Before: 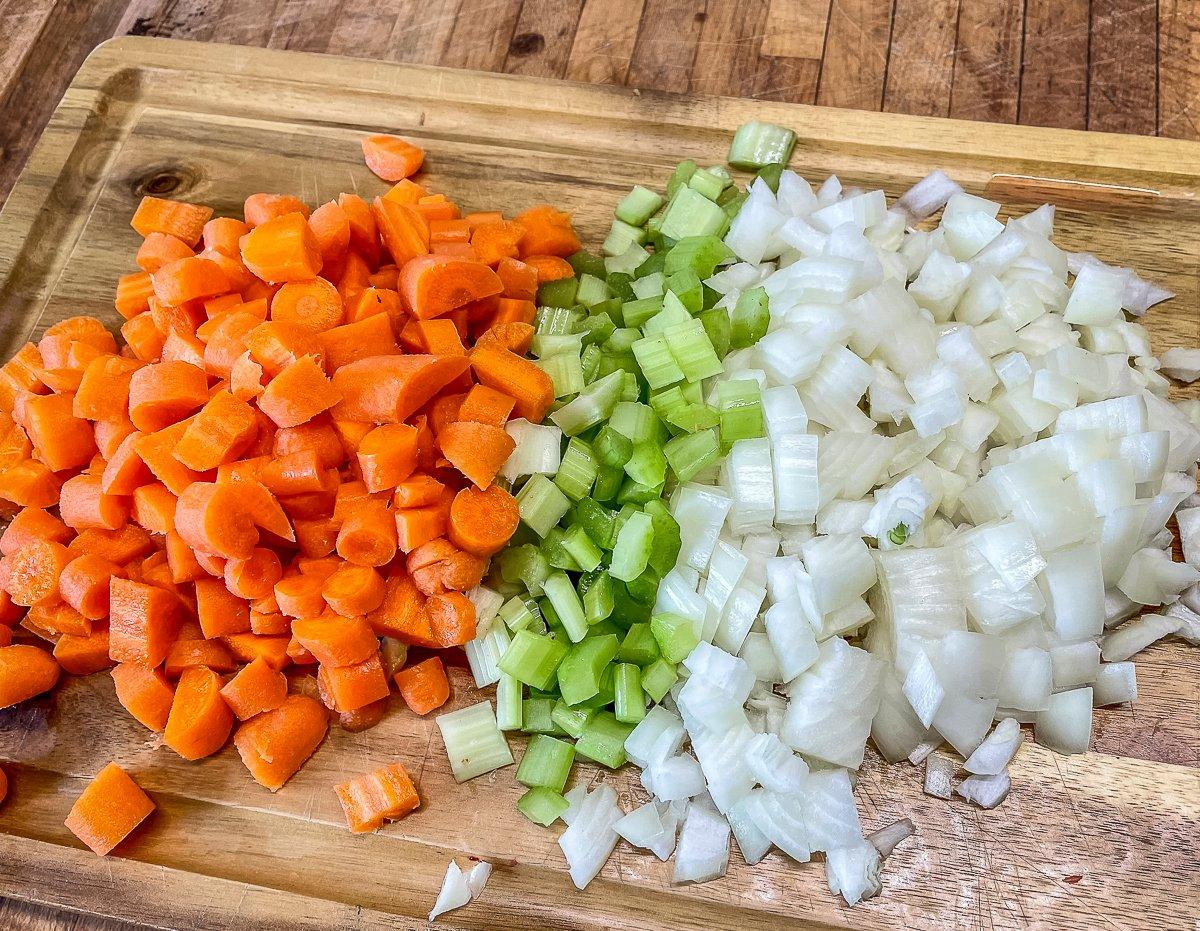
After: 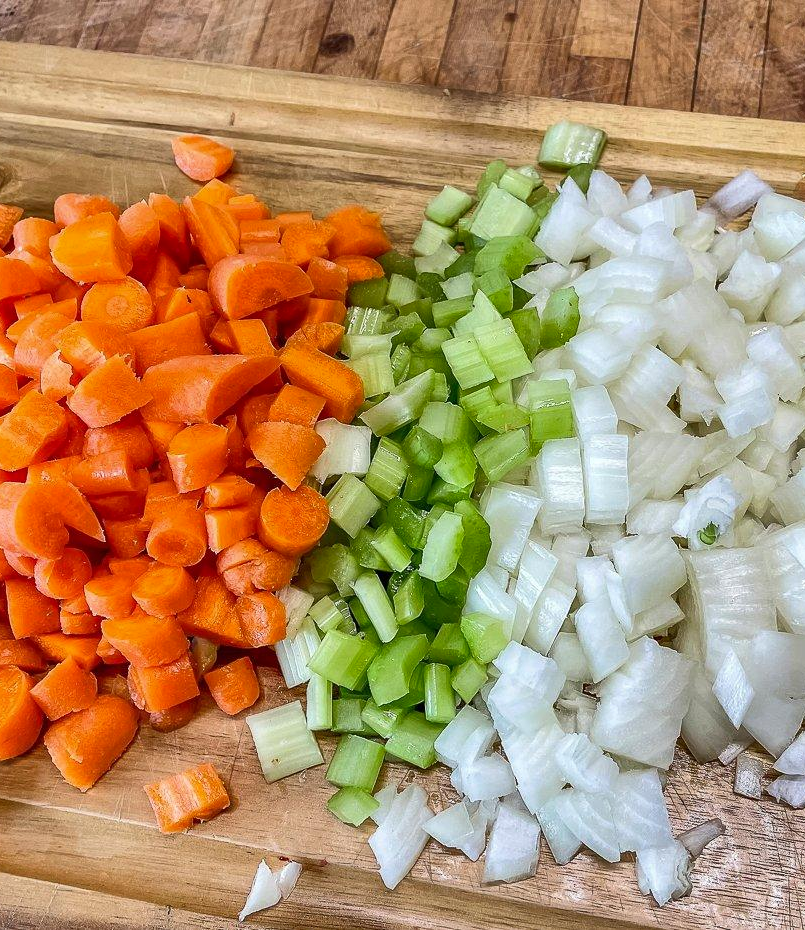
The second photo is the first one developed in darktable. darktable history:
crop and rotate: left 15.868%, right 16.971%
shadows and highlights: radius 336.21, shadows 29.02, soften with gaussian
